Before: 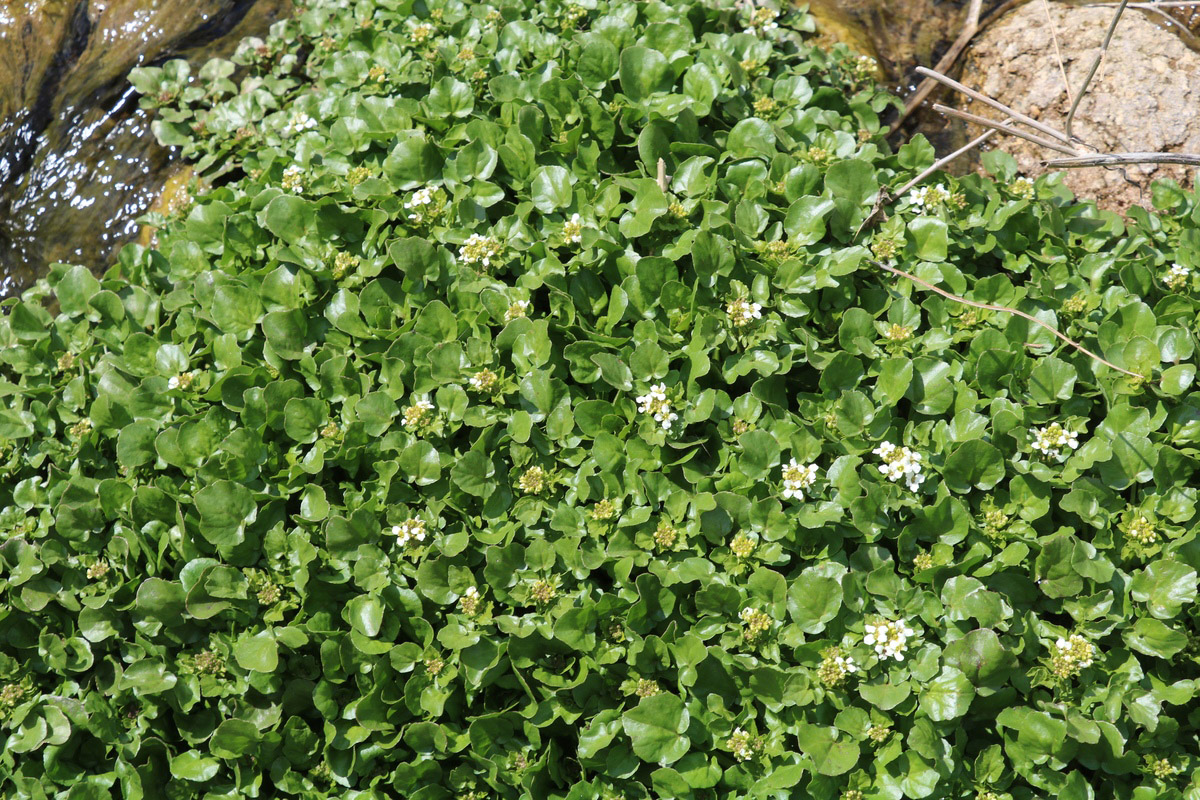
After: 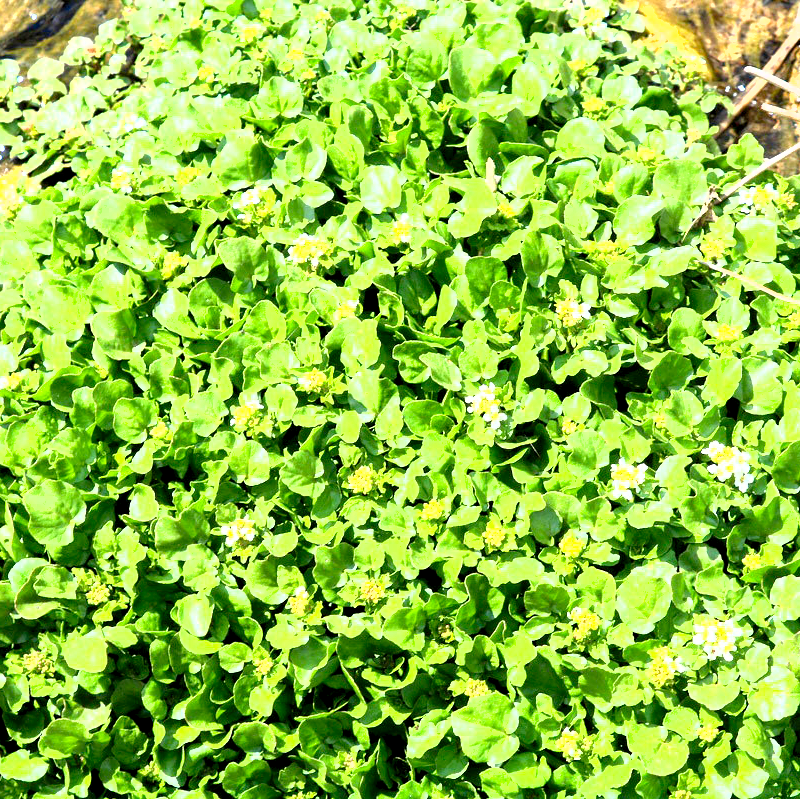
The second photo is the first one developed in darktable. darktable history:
crop and rotate: left 14.292%, right 19.015%
shadows and highlights: shadows 24.86, highlights -26.45
levels: levels [0, 0.281, 0.562]
exposure: black level correction 0.006, compensate highlight preservation false
